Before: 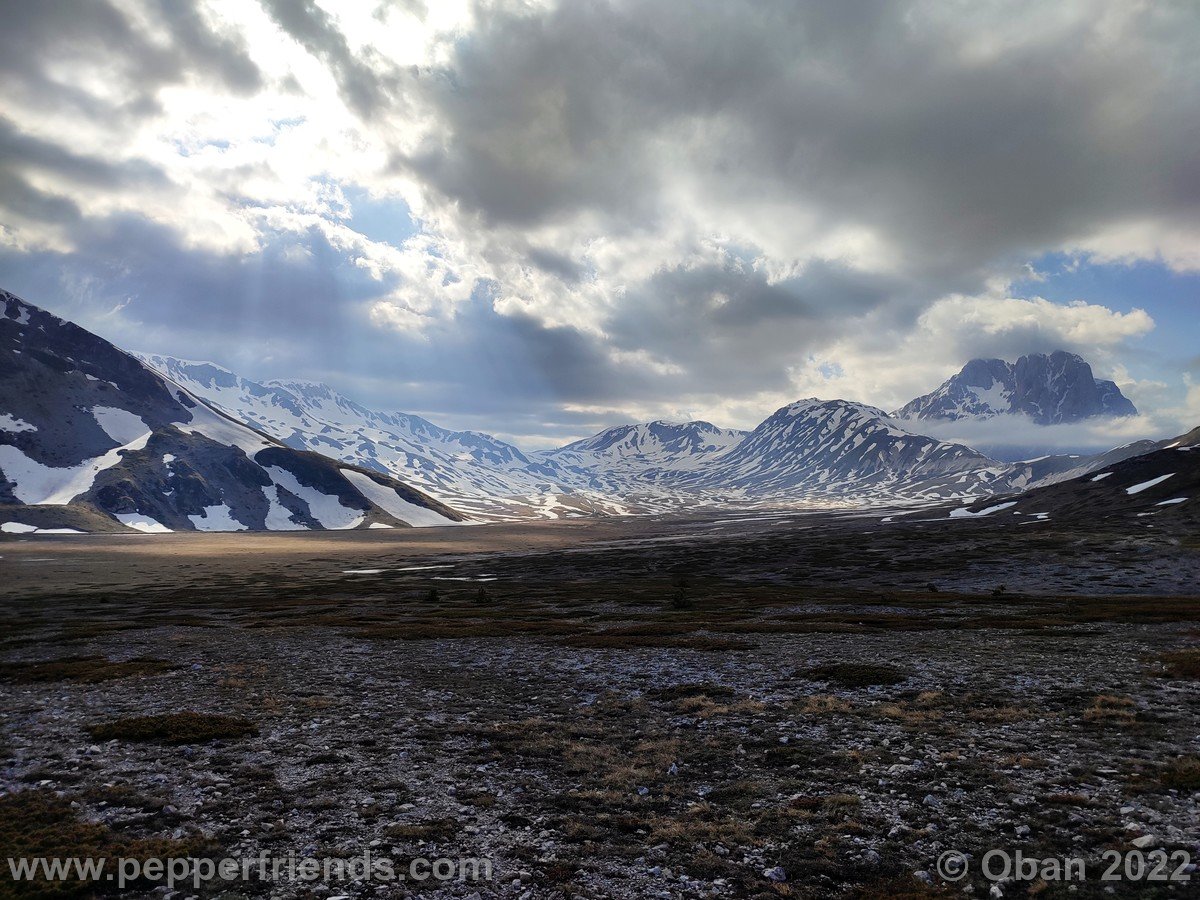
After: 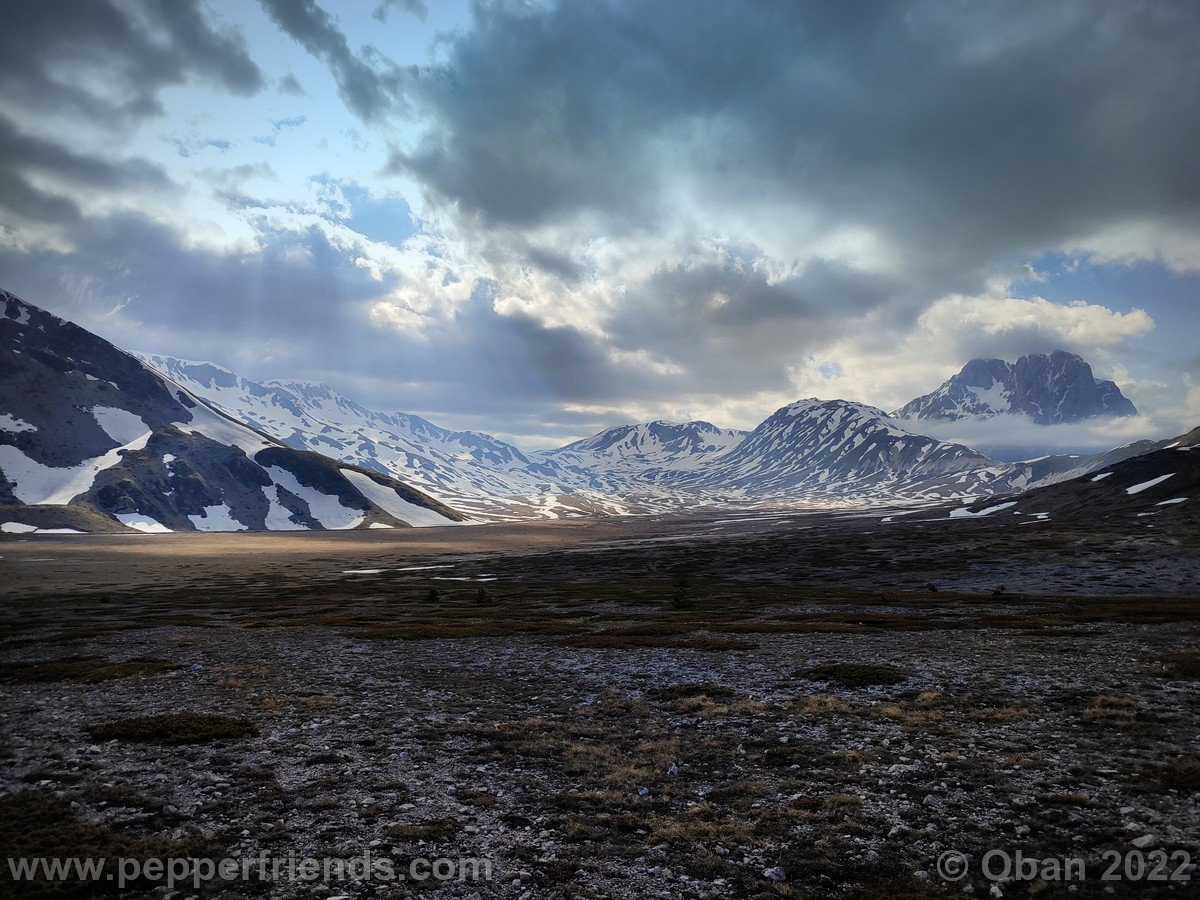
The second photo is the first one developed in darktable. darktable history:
vignetting: automatic ratio true
graduated density: density 2.02 EV, hardness 44%, rotation 0.374°, offset 8.21, hue 208.8°, saturation 97%
